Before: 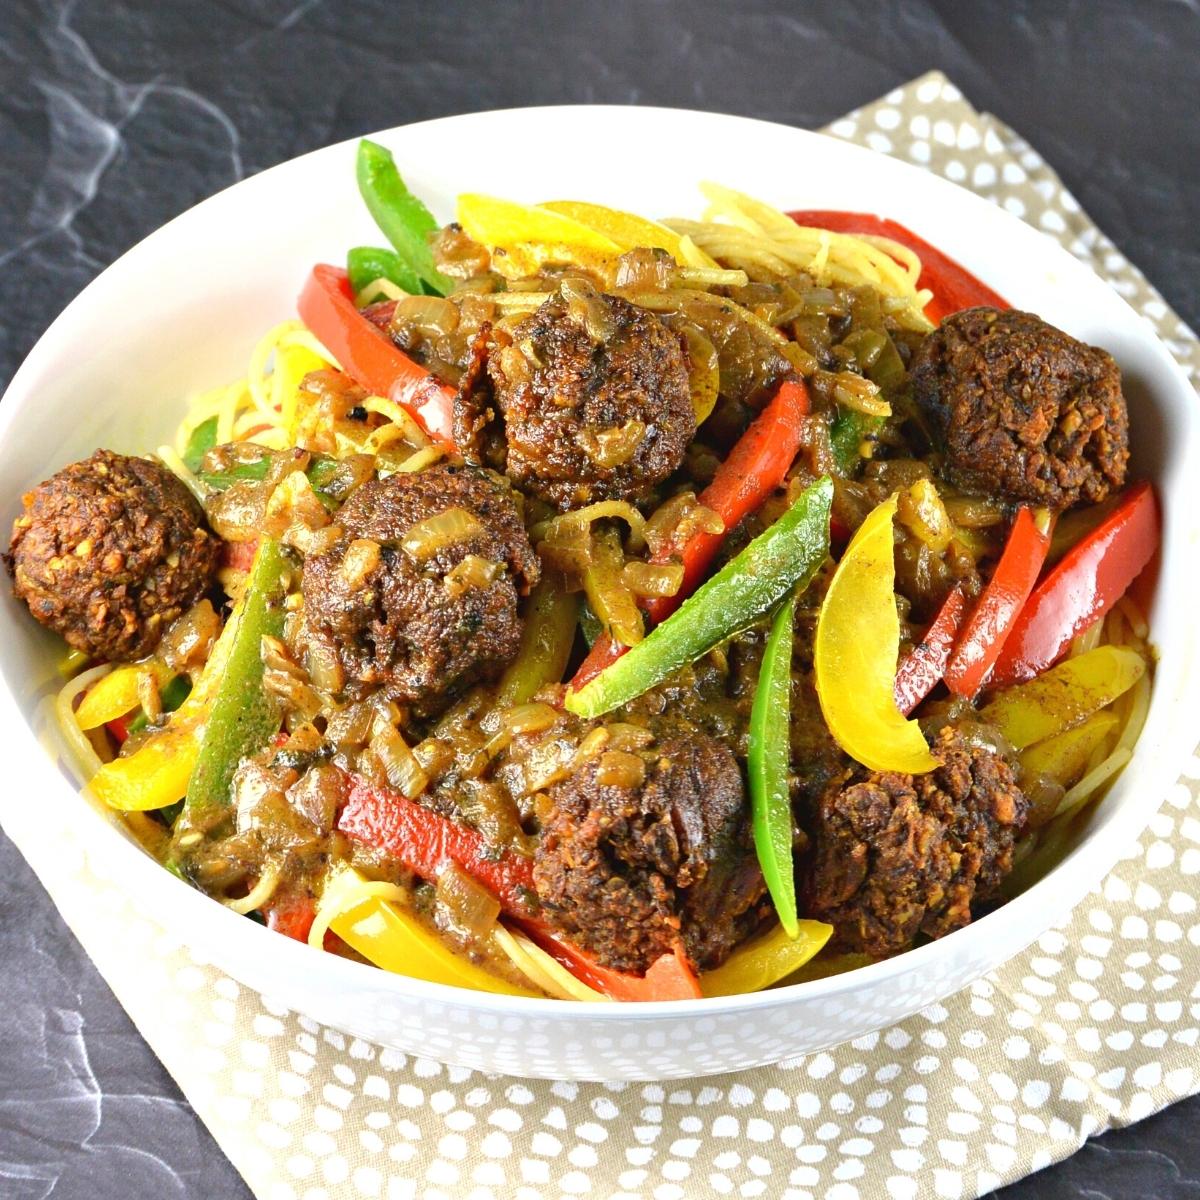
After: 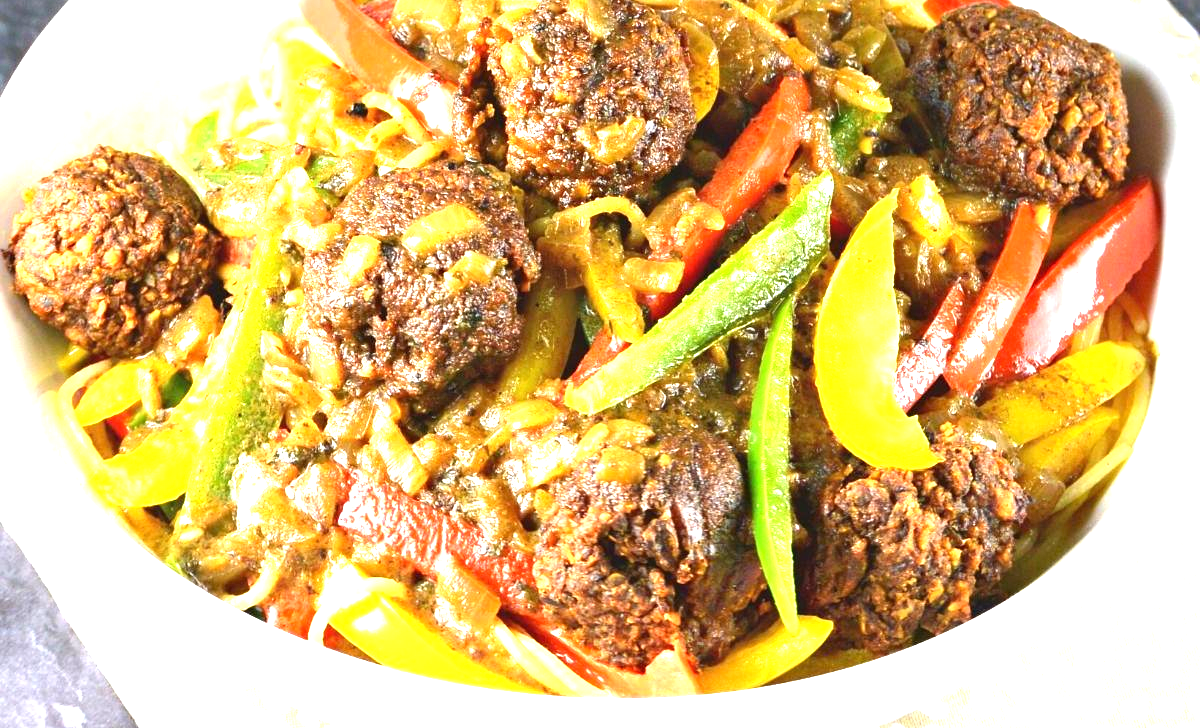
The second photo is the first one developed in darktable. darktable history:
crop and rotate: top 25.357%, bottom 13.942%
exposure: black level correction 0, exposure 1.388 EV, compensate exposure bias true, compensate highlight preservation false
